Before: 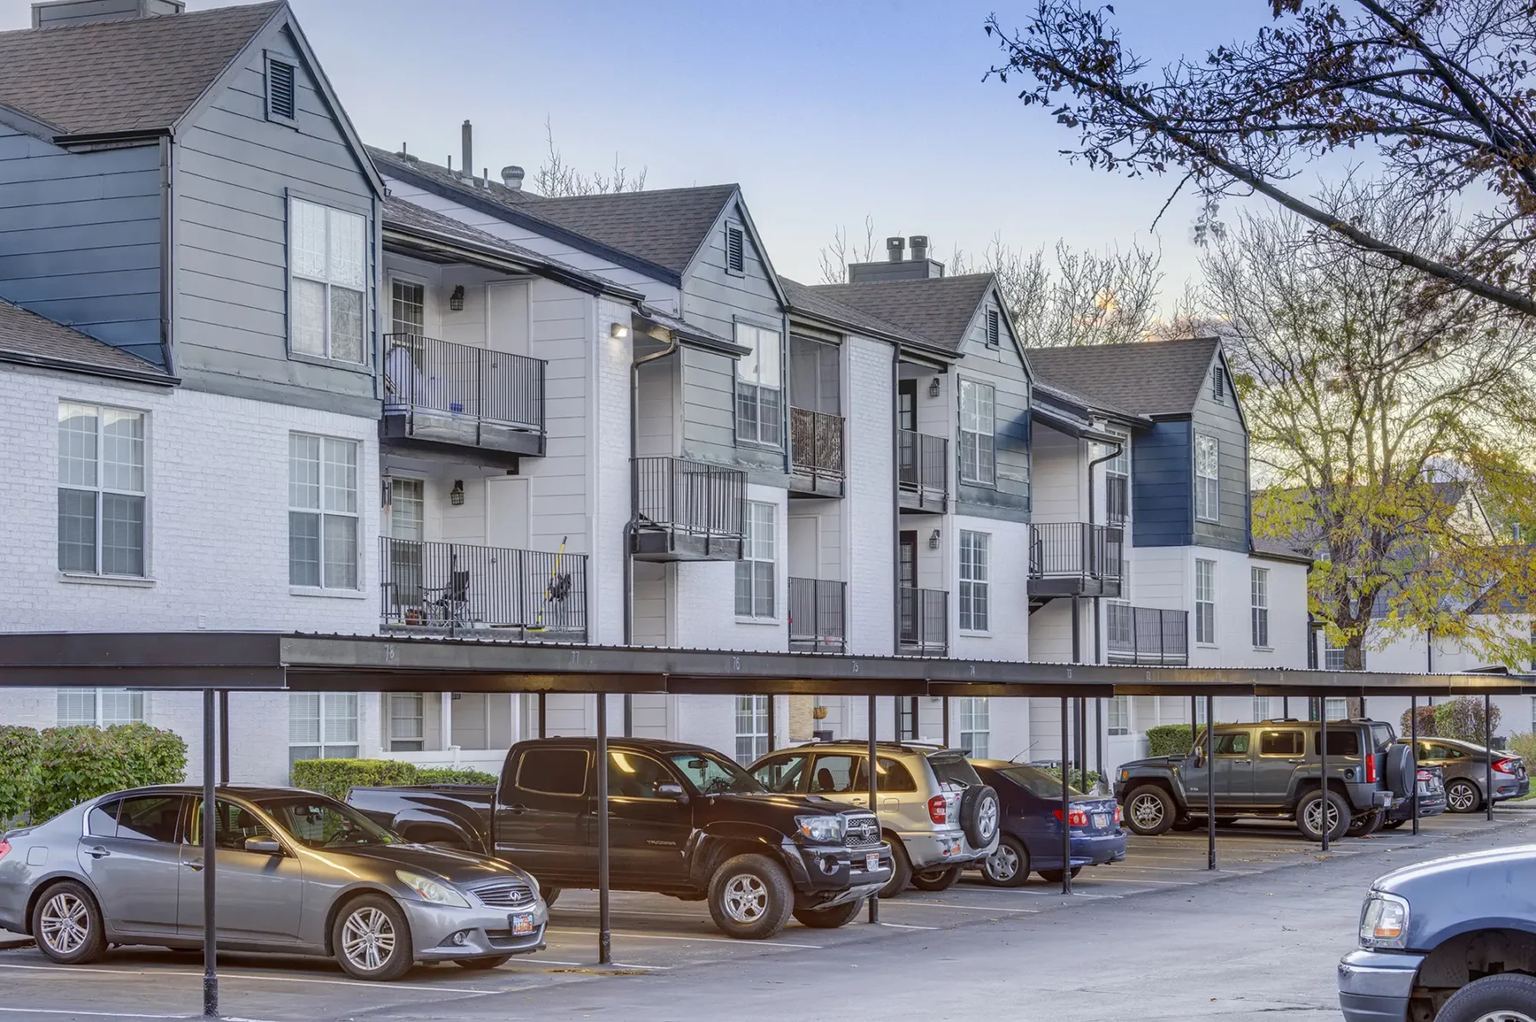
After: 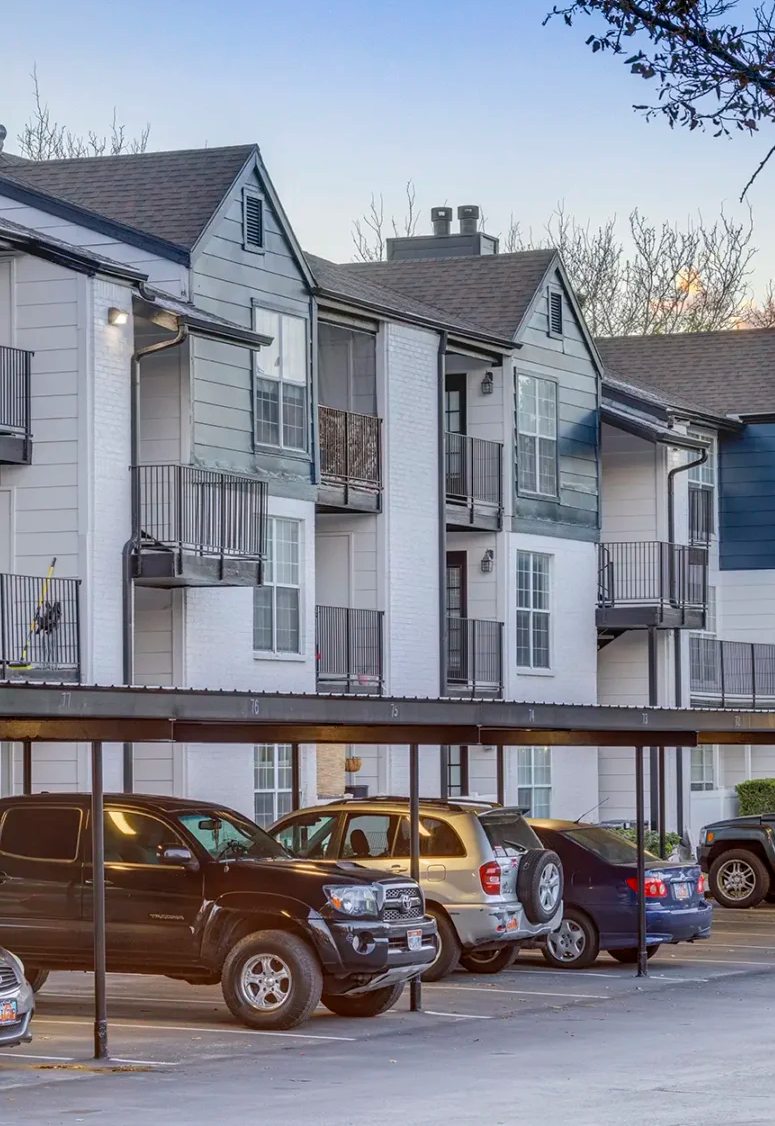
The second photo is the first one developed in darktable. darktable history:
crop: left 33.81%, top 5.955%, right 23.133%
base curve: curves: ch0 [(0, 0) (0.303, 0.277) (1, 1)], preserve colors none
